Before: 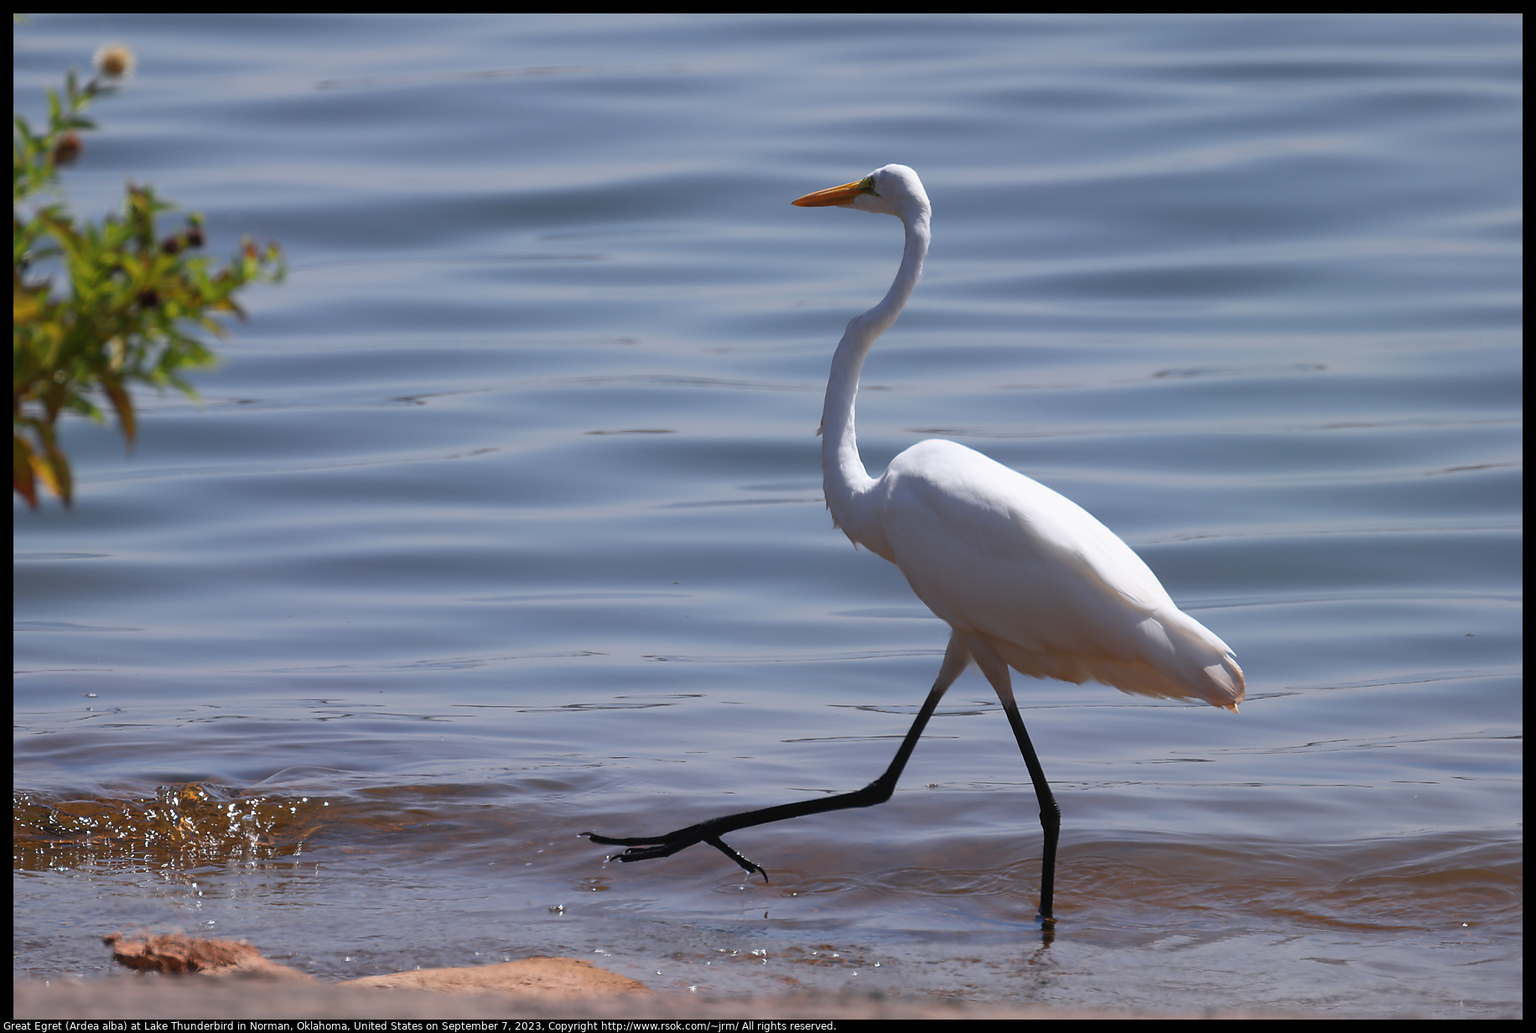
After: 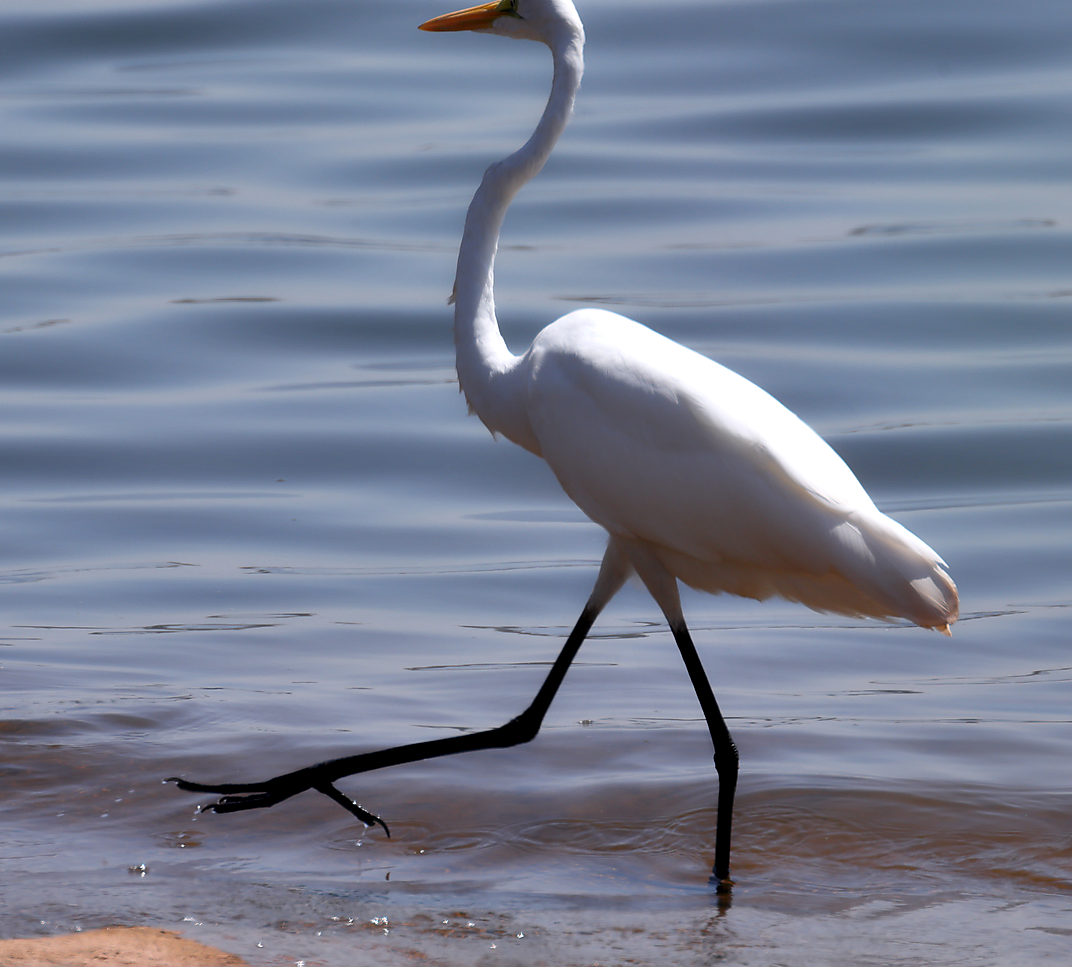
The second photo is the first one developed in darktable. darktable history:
contrast equalizer: octaves 7, y [[0.579, 0.58, 0.505, 0.5, 0.5, 0.5], [0.5 ×6], [0.5 ×6], [0 ×6], [0 ×6]]
shadows and highlights: low approximation 0.01, soften with gaussian
crop and rotate: left 28.737%, top 17.513%, right 12.726%, bottom 3.933%
